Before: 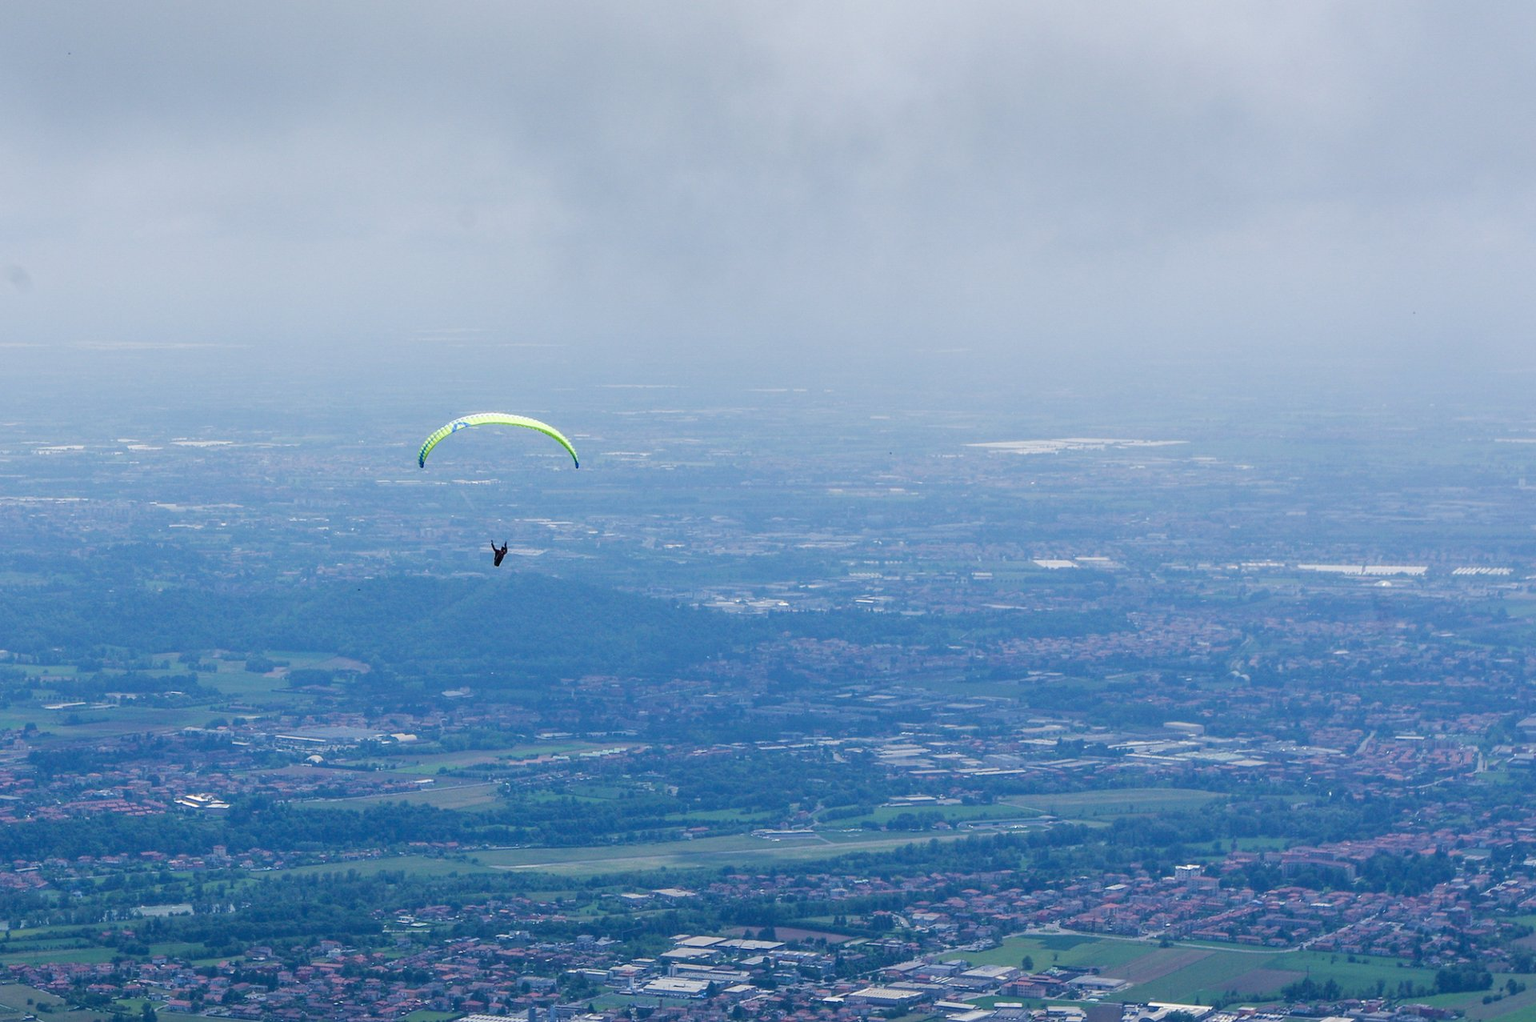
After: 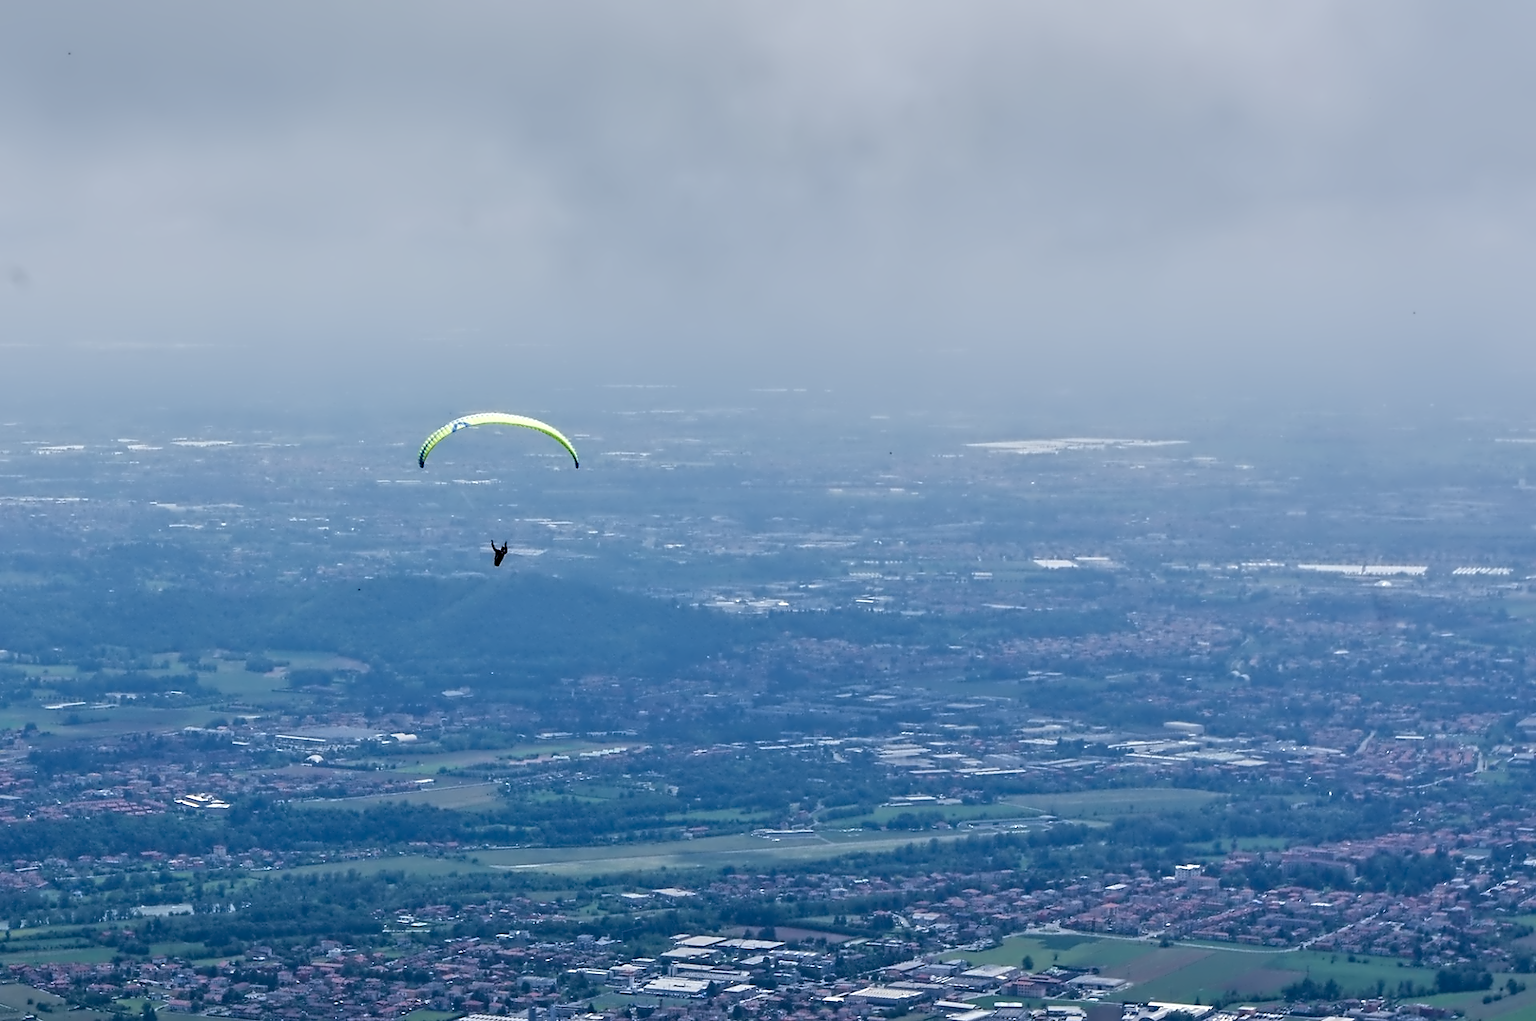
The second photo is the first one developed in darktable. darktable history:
contrast equalizer: octaves 7, y [[0.5, 0.542, 0.583, 0.625, 0.667, 0.708], [0.5 ×6], [0.5 ×6], [0, 0.033, 0.067, 0.1, 0.133, 0.167], [0, 0.05, 0.1, 0.15, 0.2, 0.25]]
exposure: exposure -0.173 EV, compensate highlight preservation false
